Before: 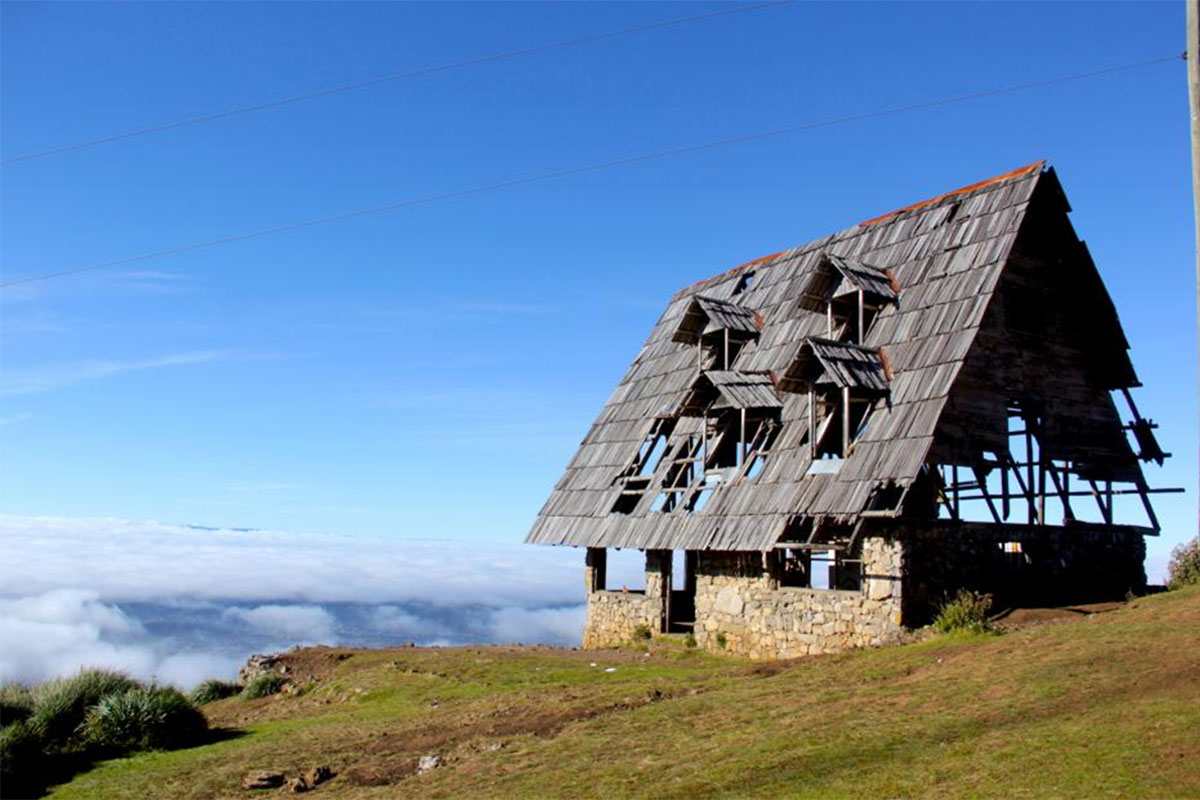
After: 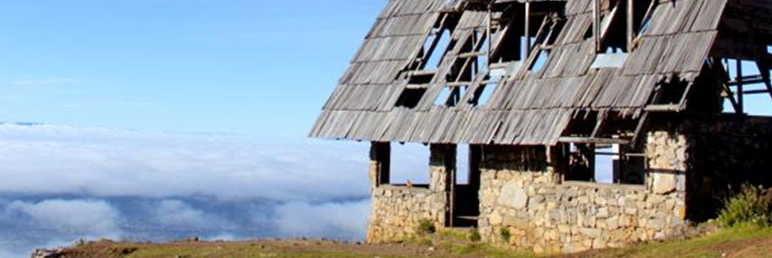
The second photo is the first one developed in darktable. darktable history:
crop: left 18.059%, top 50.841%, right 17.582%, bottom 16.879%
